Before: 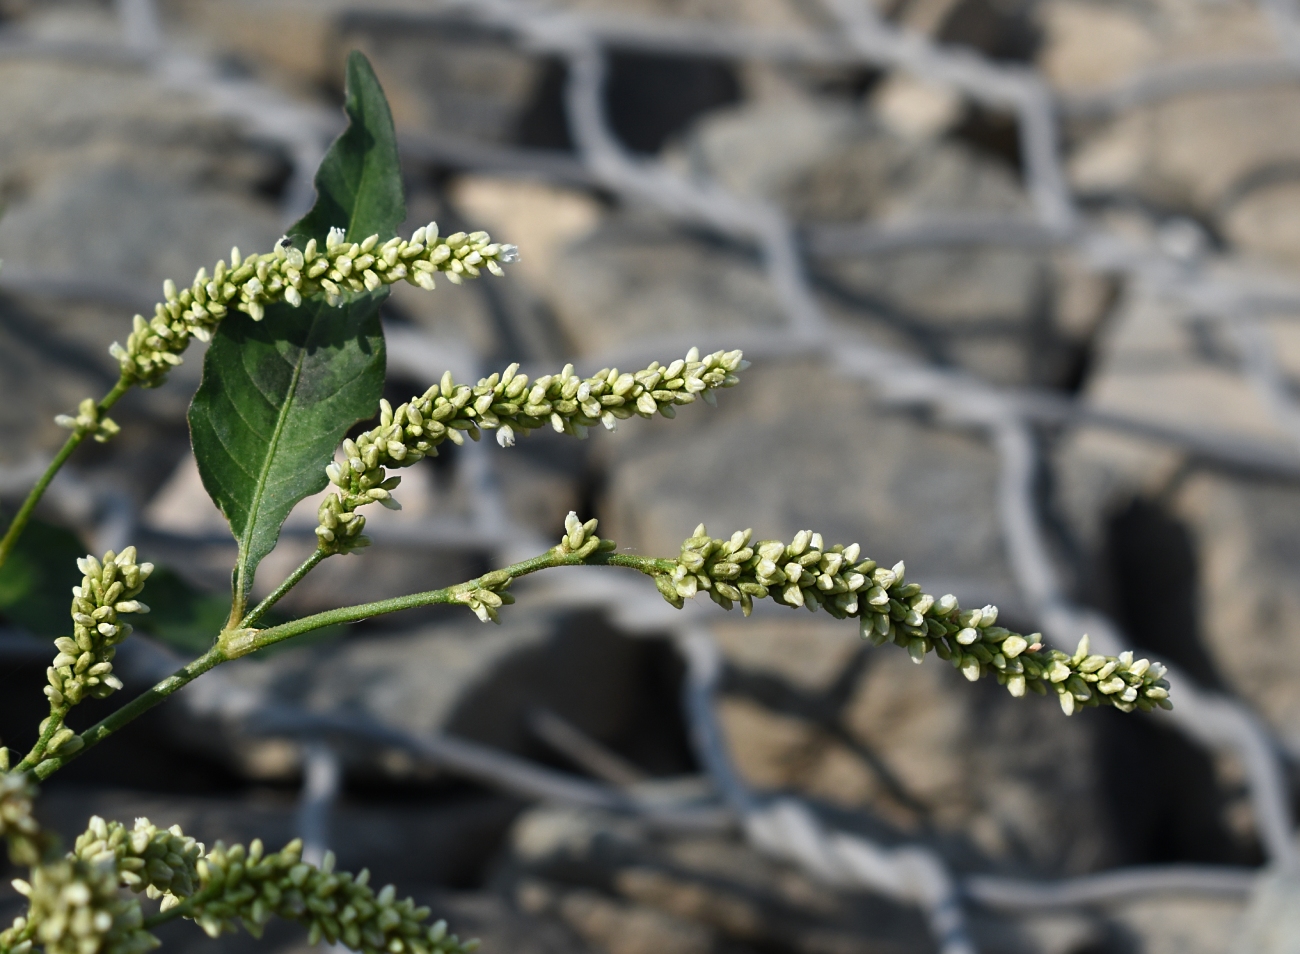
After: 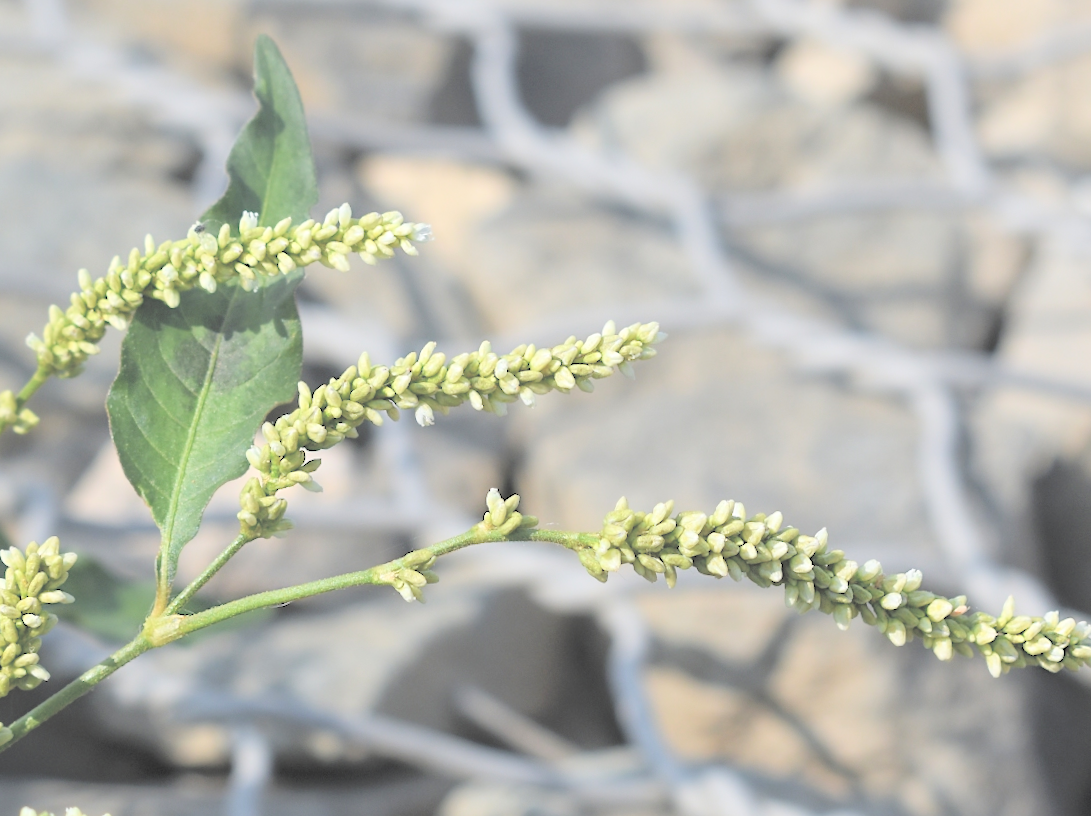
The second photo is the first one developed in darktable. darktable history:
rotate and perspective: rotation -1.75°, automatic cropping off
contrast brightness saturation: brightness 1
tone equalizer: on, module defaults
crop and rotate: left 7.196%, top 4.574%, right 10.605%, bottom 13.178%
